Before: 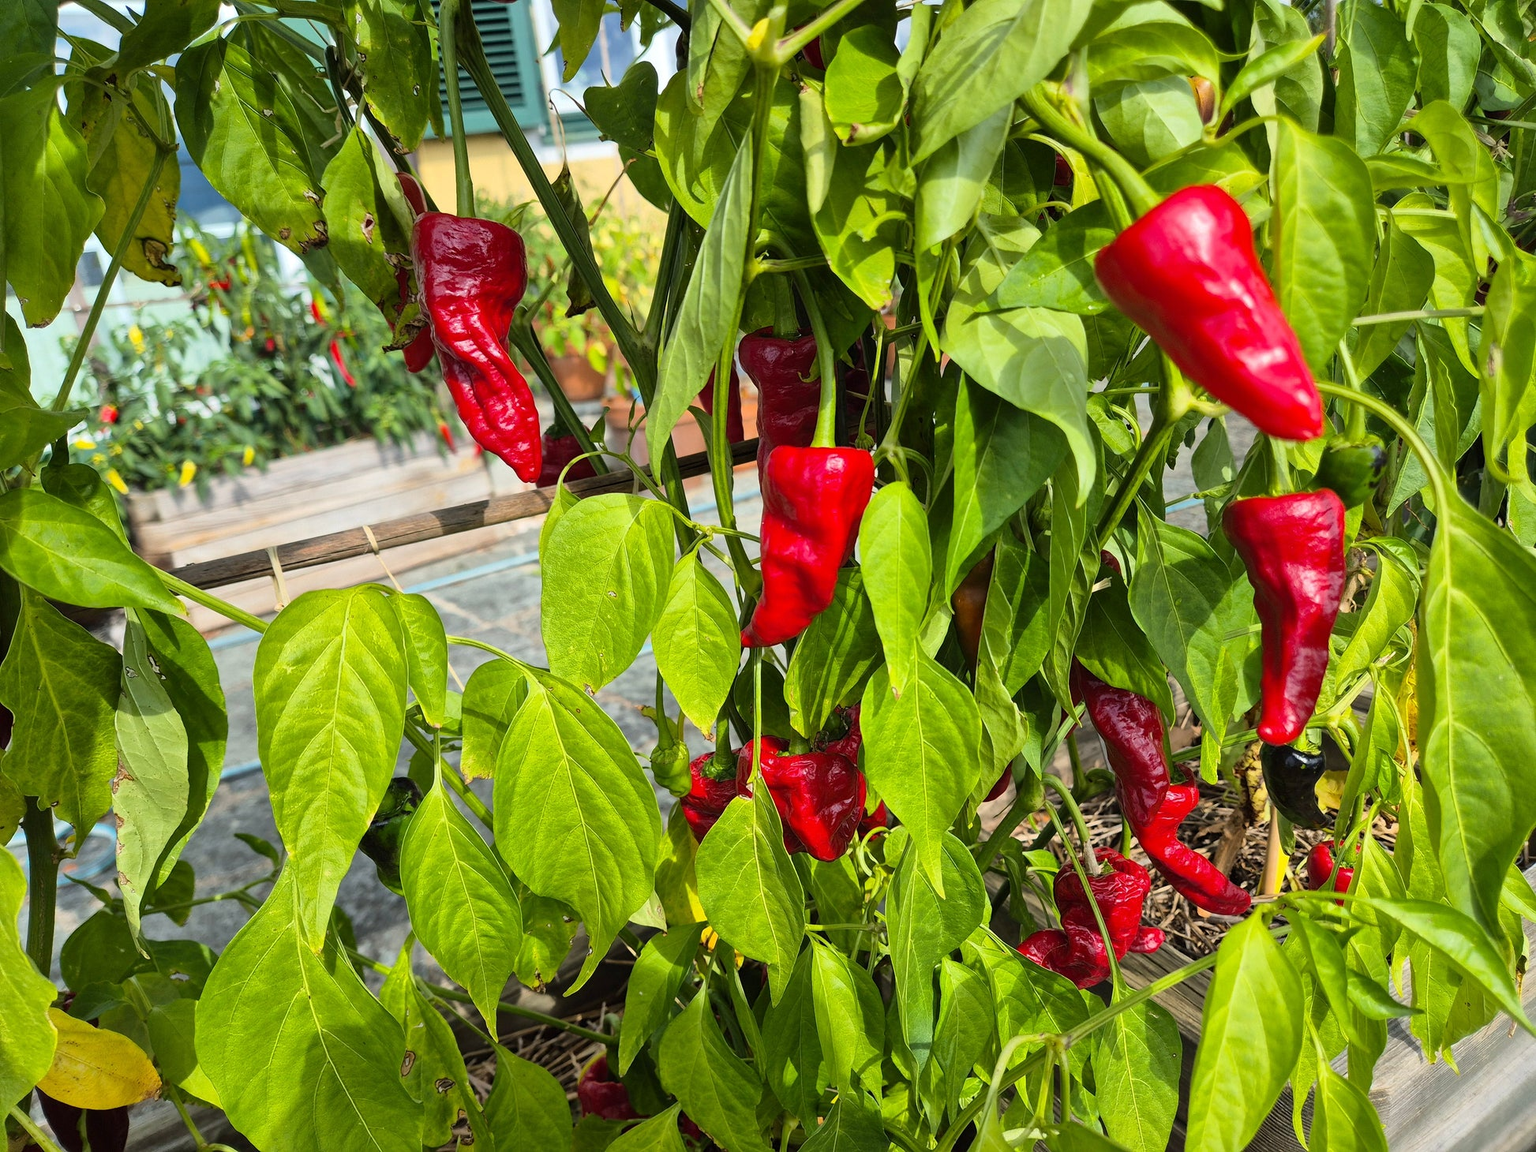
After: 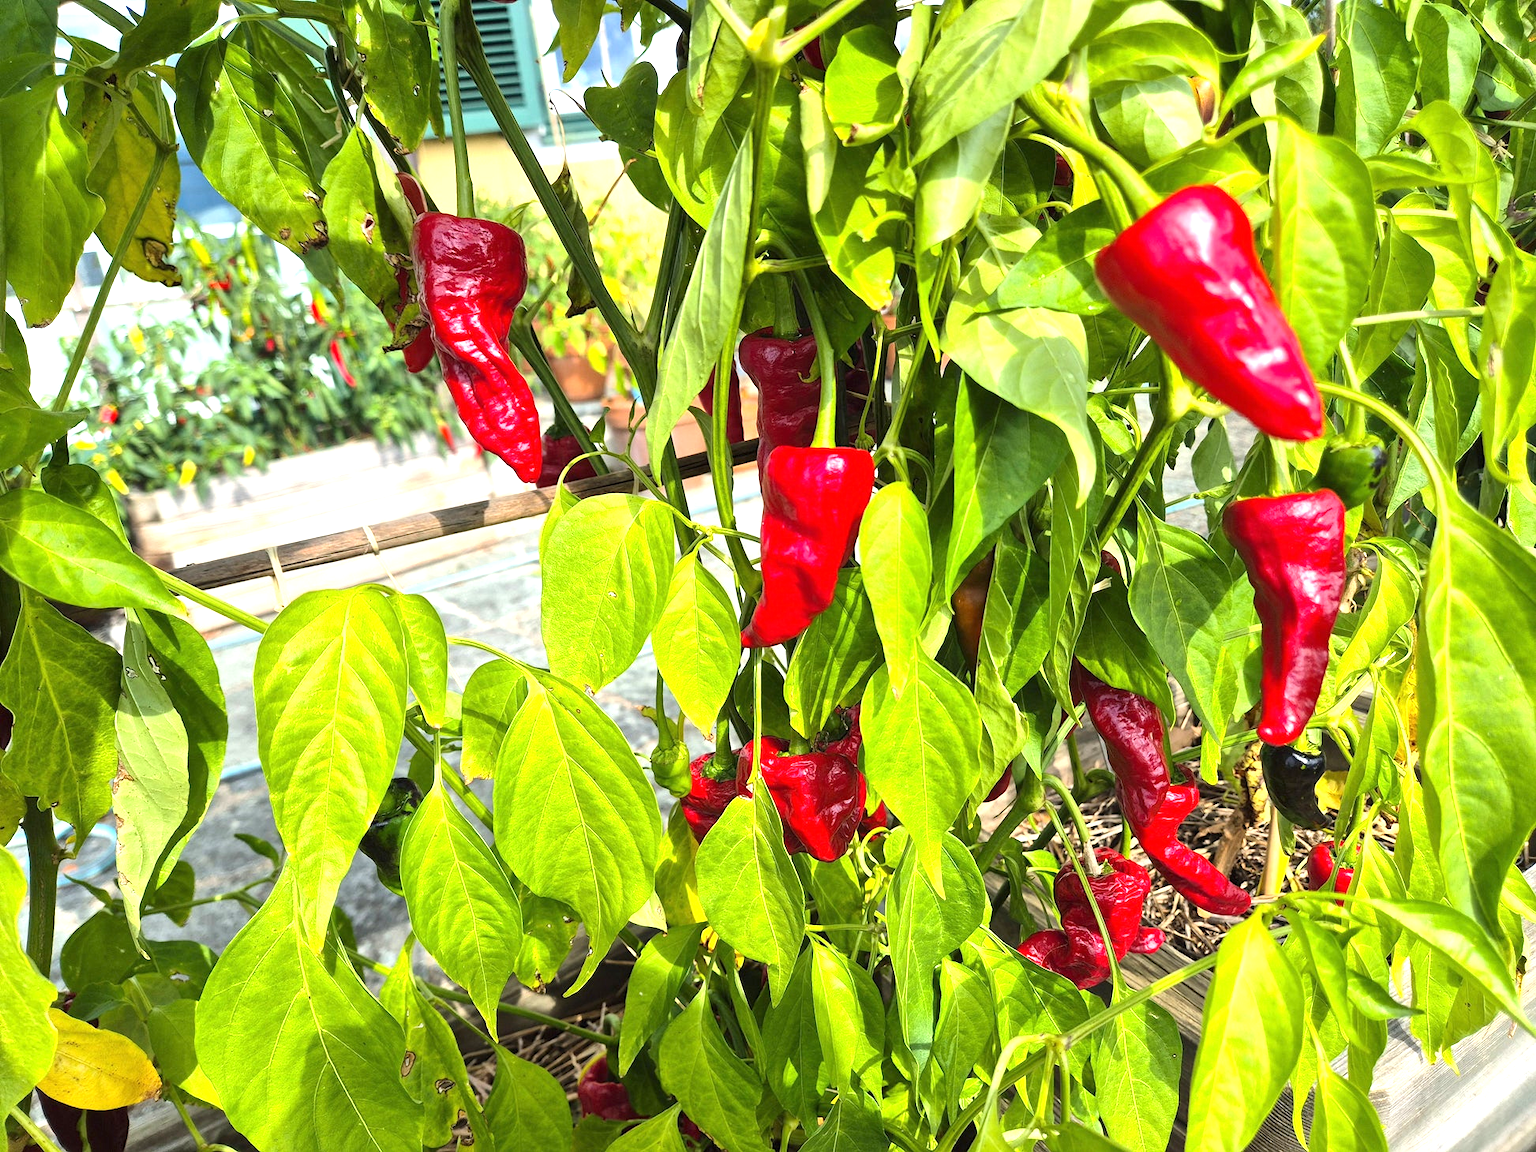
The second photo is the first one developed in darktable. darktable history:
exposure: black level correction 0, exposure 0.95 EV, compensate exposure bias true, compensate highlight preservation false
tone equalizer: on, module defaults
